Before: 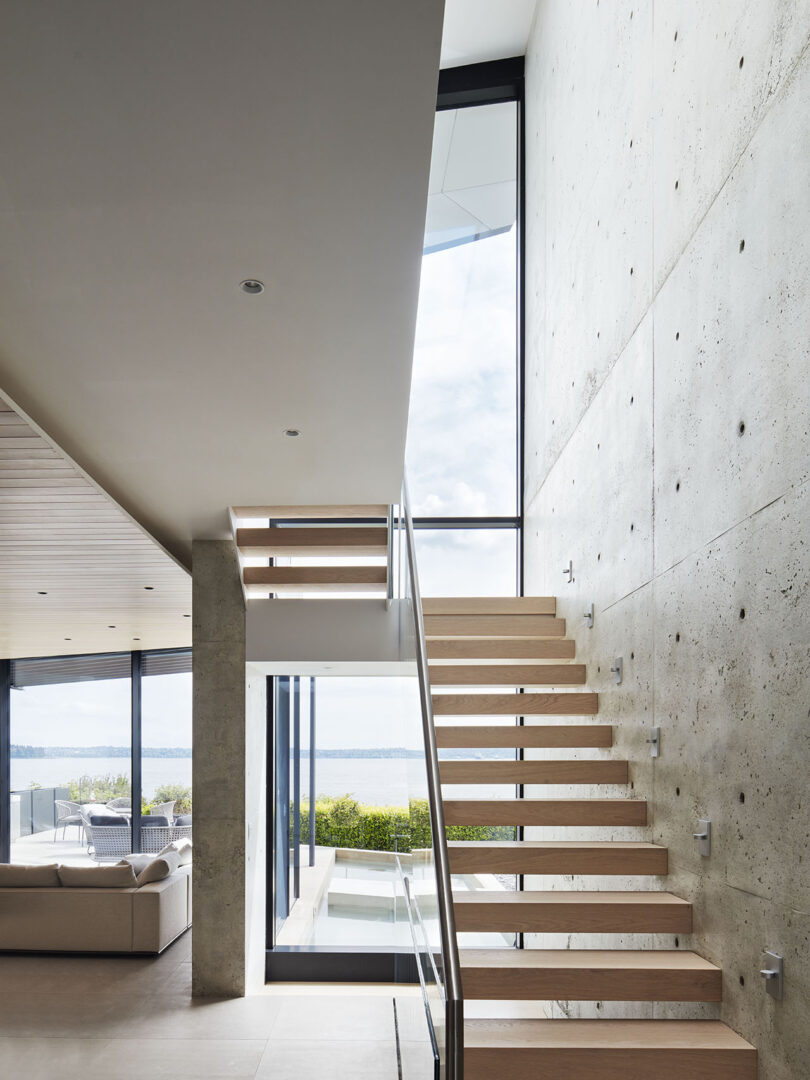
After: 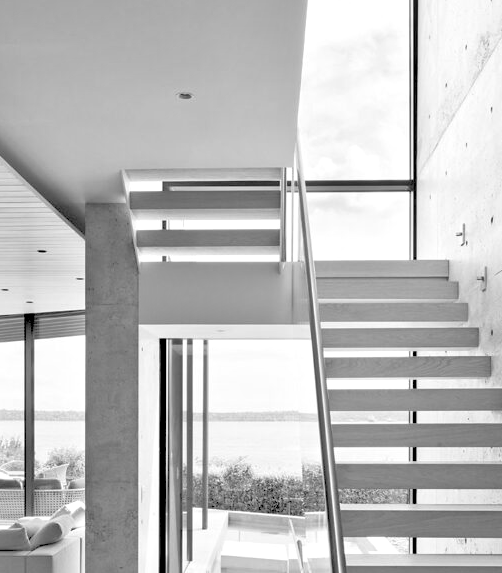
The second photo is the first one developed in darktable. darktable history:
monochrome: on, module defaults
rgb levels: levels [[0.029, 0.461, 0.922], [0, 0.5, 1], [0, 0.5, 1]]
tone equalizer: -7 EV 0.15 EV, -6 EV 0.6 EV, -5 EV 1.15 EV, -4 EV 1.33 EV, -3 EV 1.15 EV, -2 EV 0.6 EV, -1 EV 0.15 EV, mask exposure compensation -0.5 EV
crop: left 13.312%, top 31.28%, right 24.627%, bottom 15.582%
